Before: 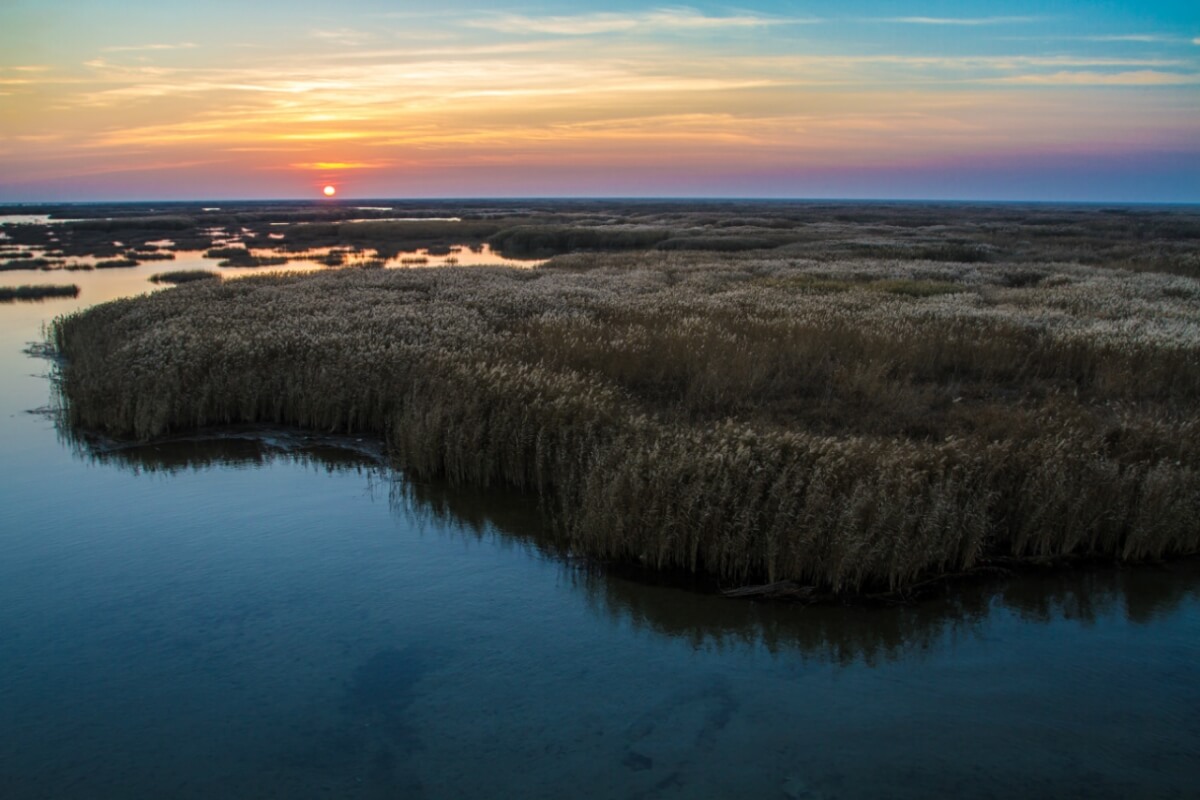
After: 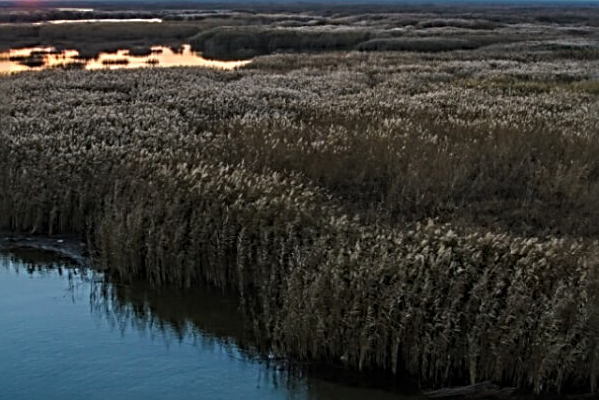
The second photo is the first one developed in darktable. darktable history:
sharpen: radius 3.69, amount 0.928
shadows and highlights: shadows 25, highlights -48, soften with gaussian
crop: left 25%, top 25%, right 25%, bottom 25%
